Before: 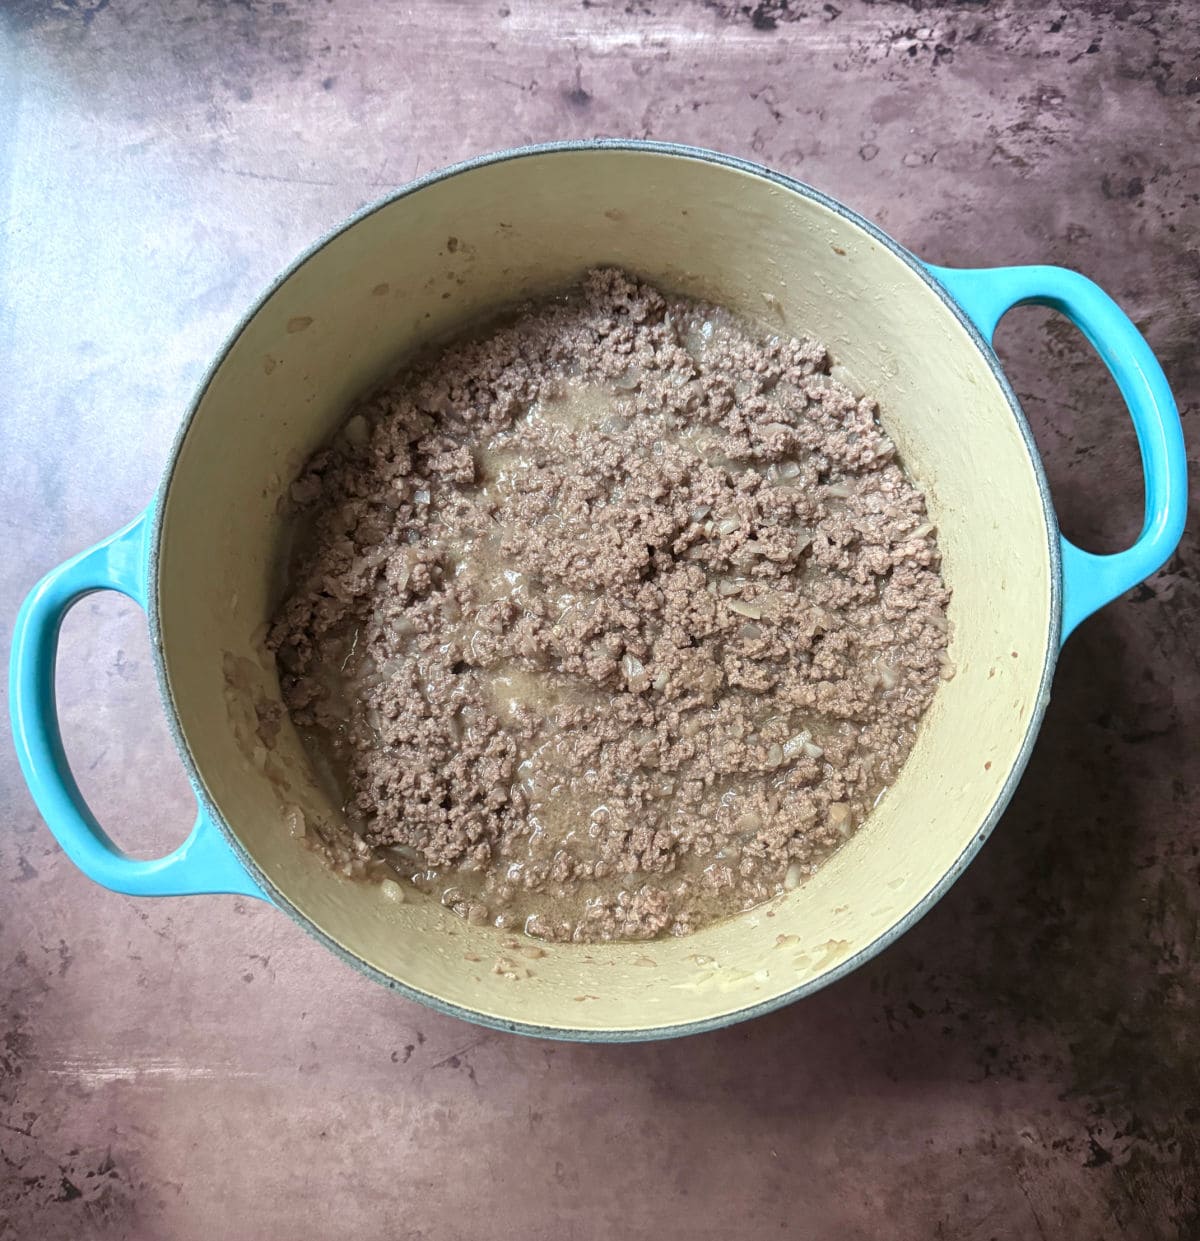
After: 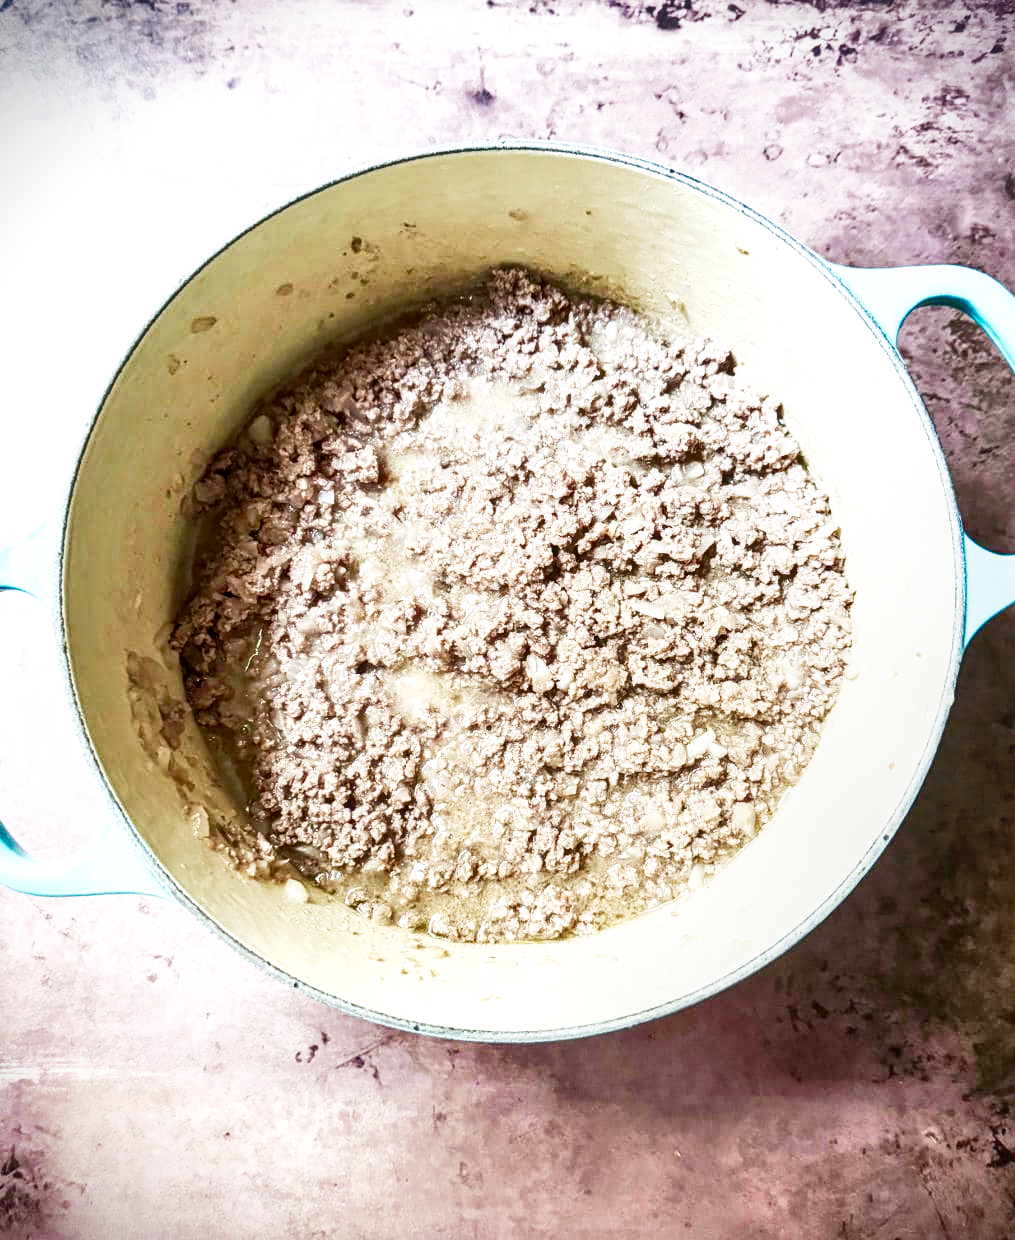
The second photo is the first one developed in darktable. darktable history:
vignetting: fall-off start 91.64%, brightness -0.602, saturation 0, dithering 8-bit output
base curve: curves: ch0 [(0, 0) (0.012, 0.01) (0.073, 0.168) (0.31, 0.711) (0.645, 0.957) (1, 1)], preserve colors none
crop: left 8.018%, right 7.358%
contrast brightness saturation: contrast 0.069, brightness -0.137, saturation 0.113
exposure: black level correction 0, exposure 0.696 EV, compensate highlight preservation false
shadows and highlights: soften with gaussian
local contrast: on, module defaults
